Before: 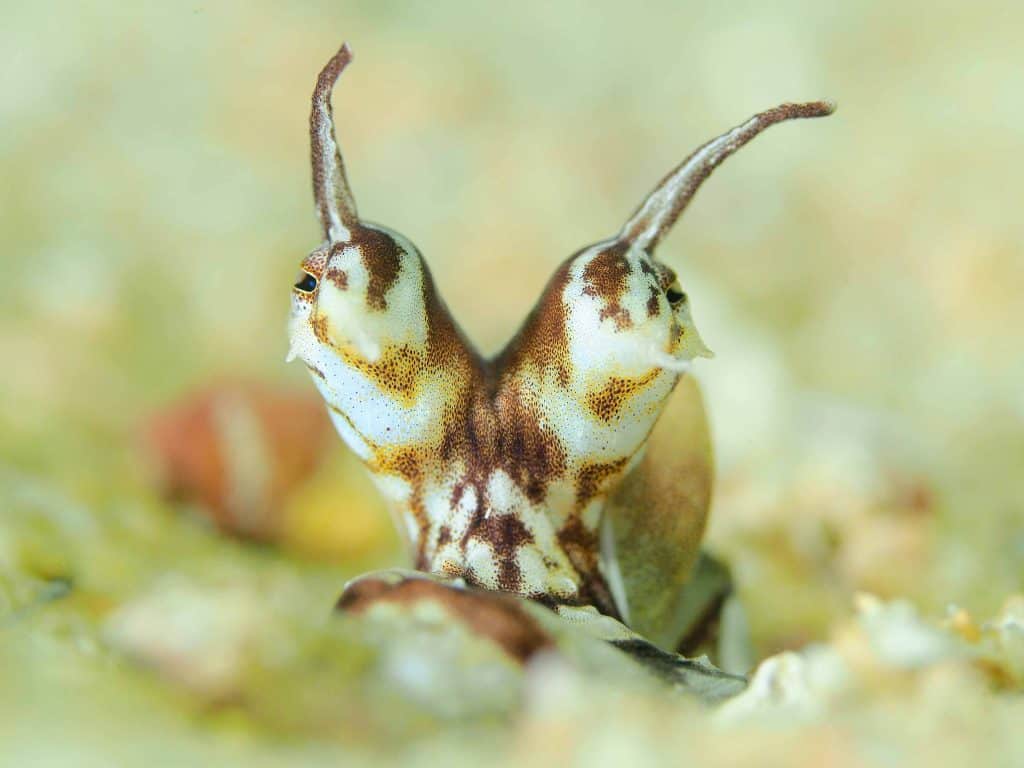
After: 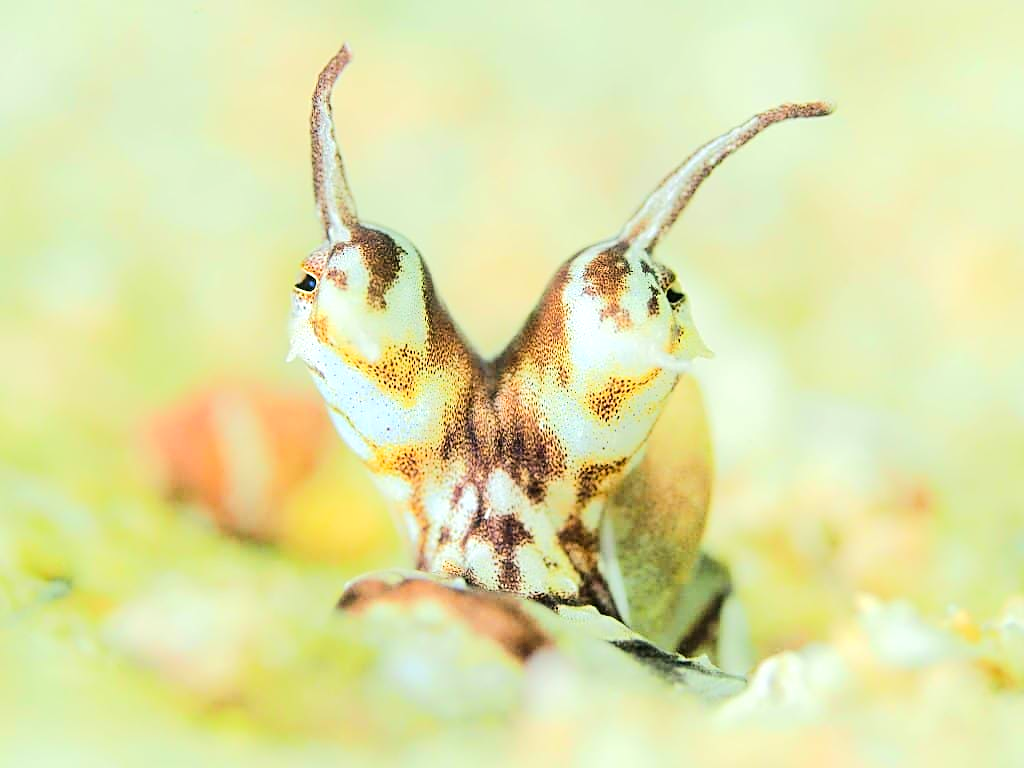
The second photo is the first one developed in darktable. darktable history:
shadows and highlights: shadows -10.22, white point adjustment 1.46, highlights 10.35
sharpen: on, module defaults
tone equalizer: -7 EV 0.153 EV, -6 EV 0.637 EV, -5 EV 1.17 EV, -4 EV 1.34 EV, -3 EV 1.15 EV, -2 EV 0.6 EV, -1 EV 0.147 EV, edges refinement/feathering 500, mask exposure compensation -1.57 EV, preserve details no
